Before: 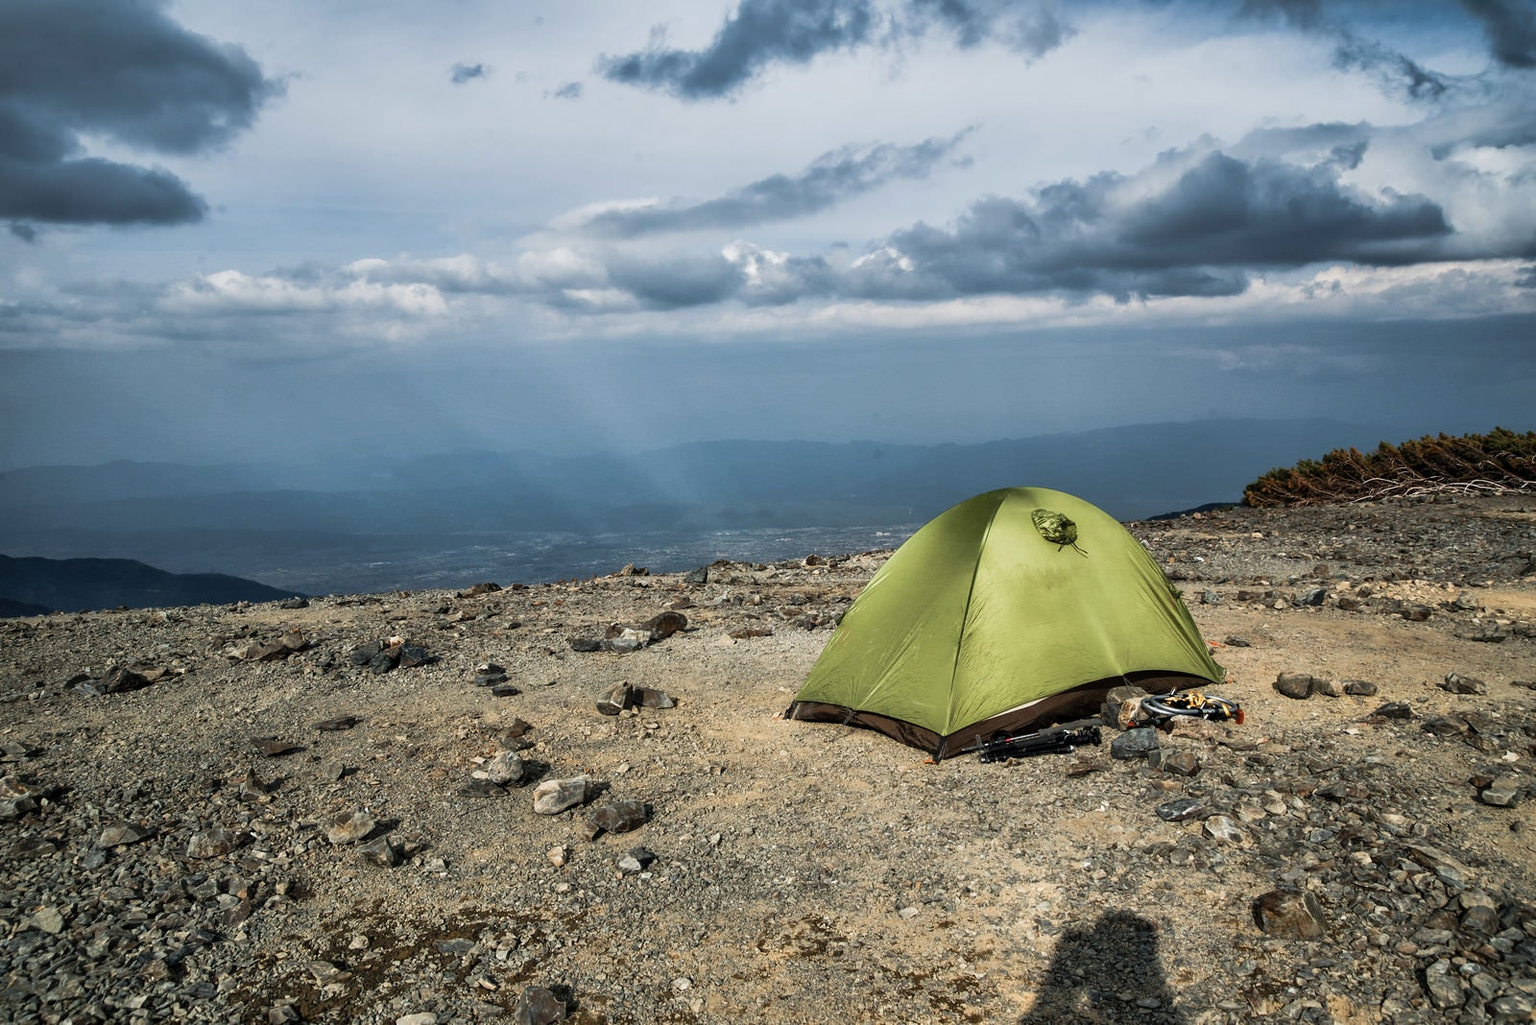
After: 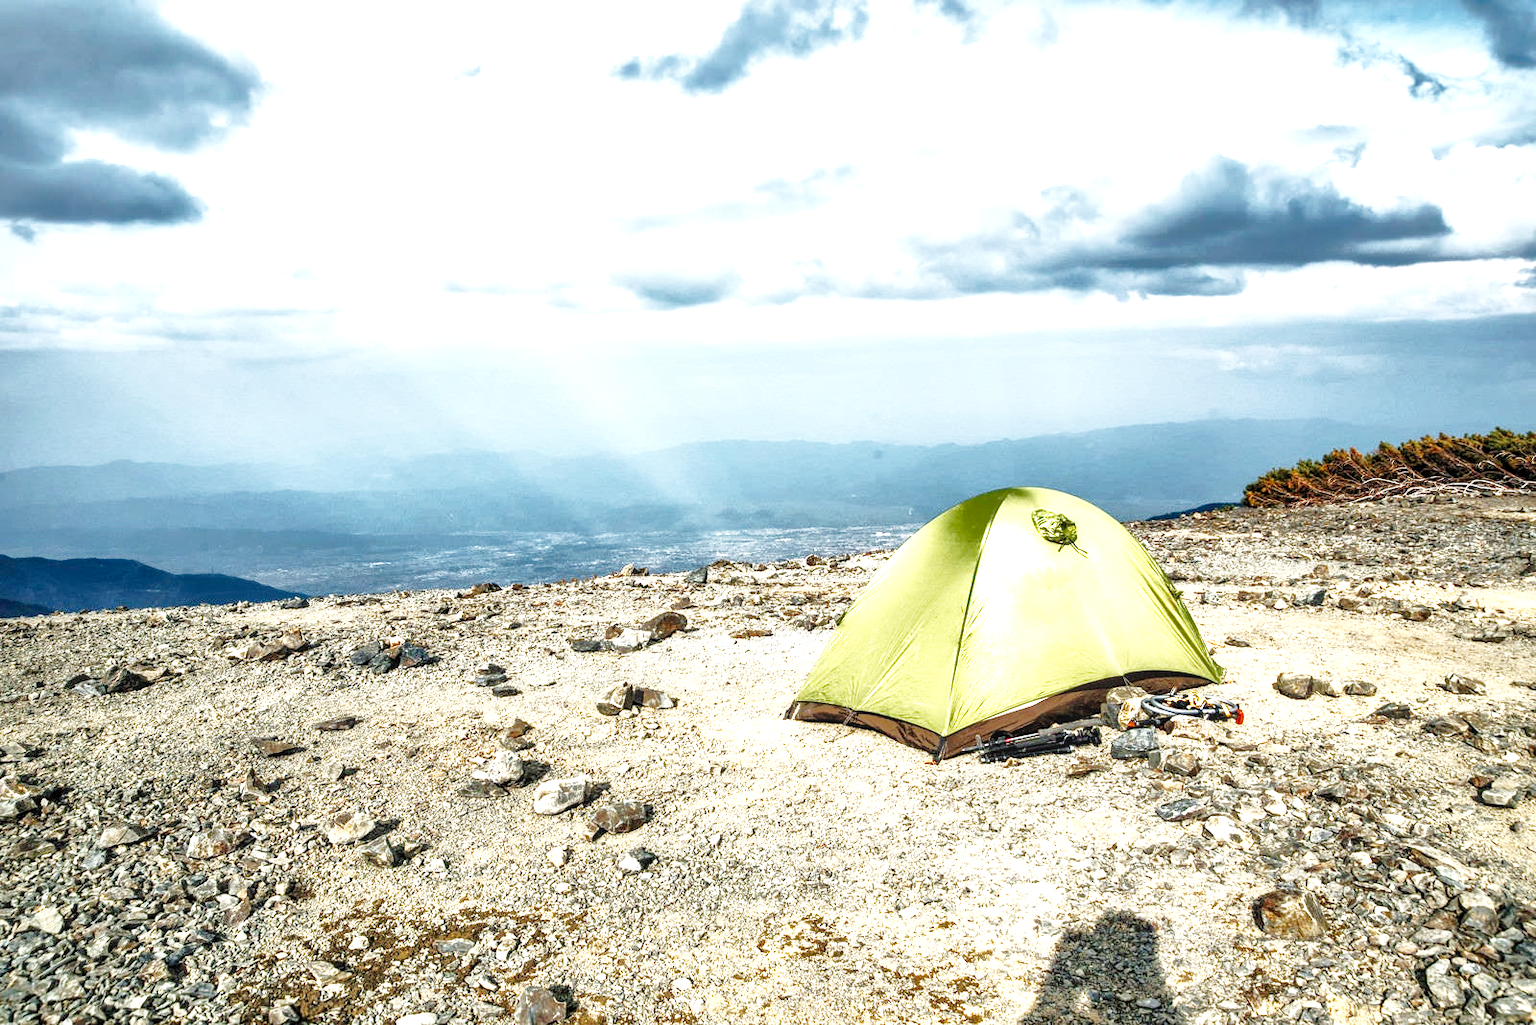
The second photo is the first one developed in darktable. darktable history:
base curve: curves: ch0 [(0, 0.003) (0.001, 0.002) (0.006, 0.004) (0.02, 0.022) (0.048, 0.086) (0.094, 0.234) (0.162, 0.431) (0.258, 0.629) (0.385, 0.8) (0.548, 0.918) (0.751, 0.988) (1, 1)], preserve colors none
exposure: black level correction 0, exposure 1.176 EV, compensate highlight preservation false
local contrast: detail 130%
shadows and highlights: on, module defaults
